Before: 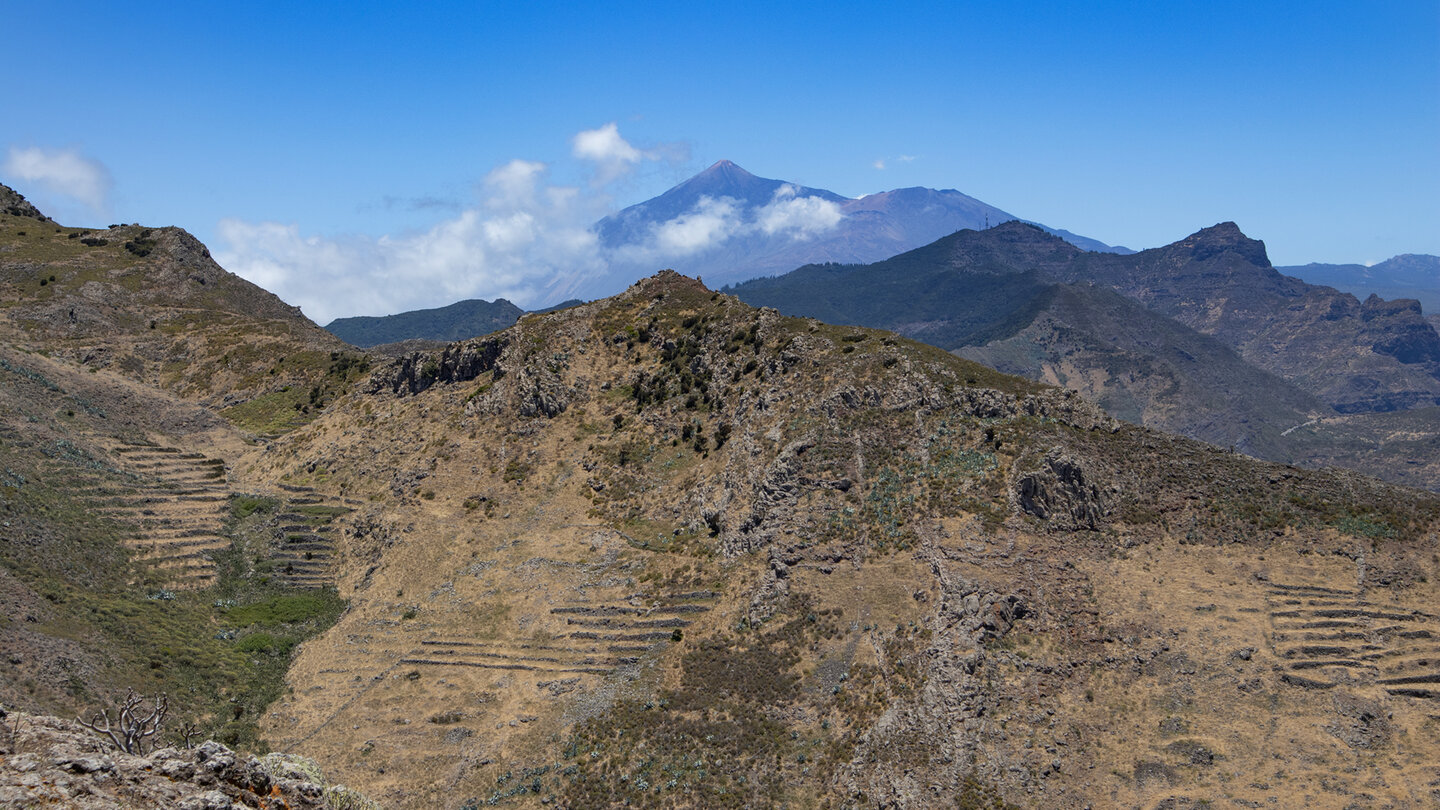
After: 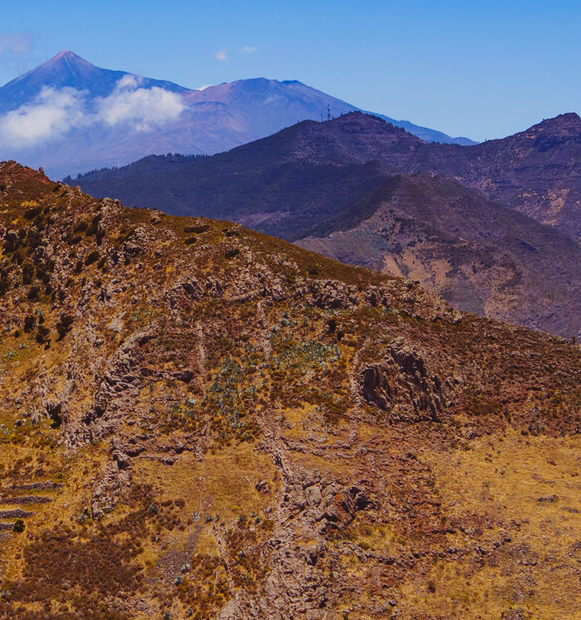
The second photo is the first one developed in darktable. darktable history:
base curve: curves: ch0 [(0, 0) (0.028, 0.03) (0.121, 0.232) (0.46, 0.748) (0.859, 0.968) (1, 1)], preserve colors none
exposure: black level correction -0.017, exposure -1.01 EV, compensate highlight preservation false
color balance rgb: power › chroma 1.555%, power › hue 28.87°, linear chroma grading › global chroma 0.521%, perceptual saturation grading › global saturation 31.133%, global vibrance 30.384%
crop: left 45.706%, top 13.463%, right 13.922%, bottom 9.953%
